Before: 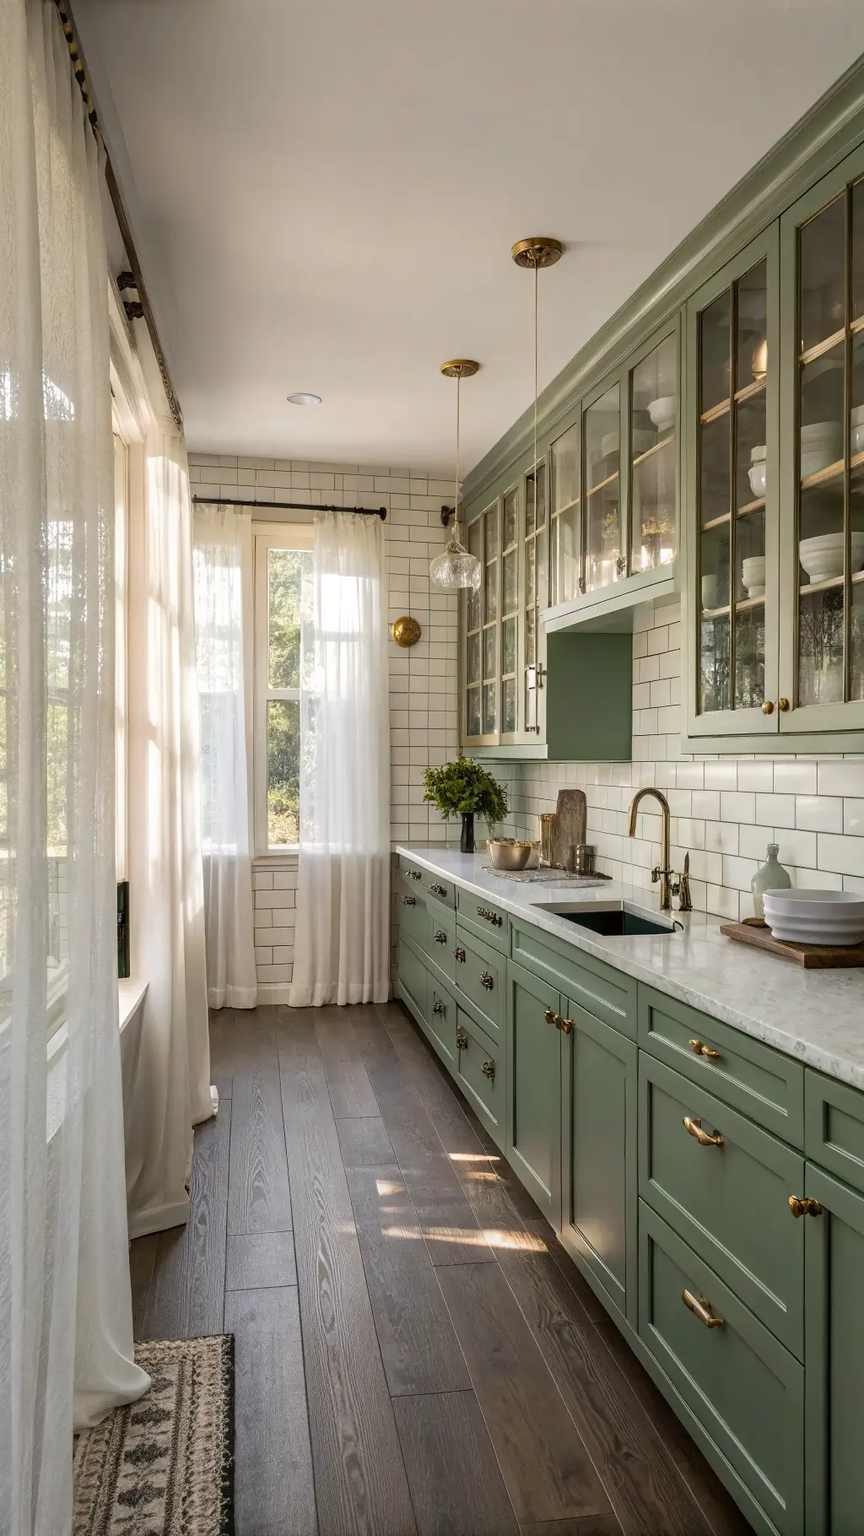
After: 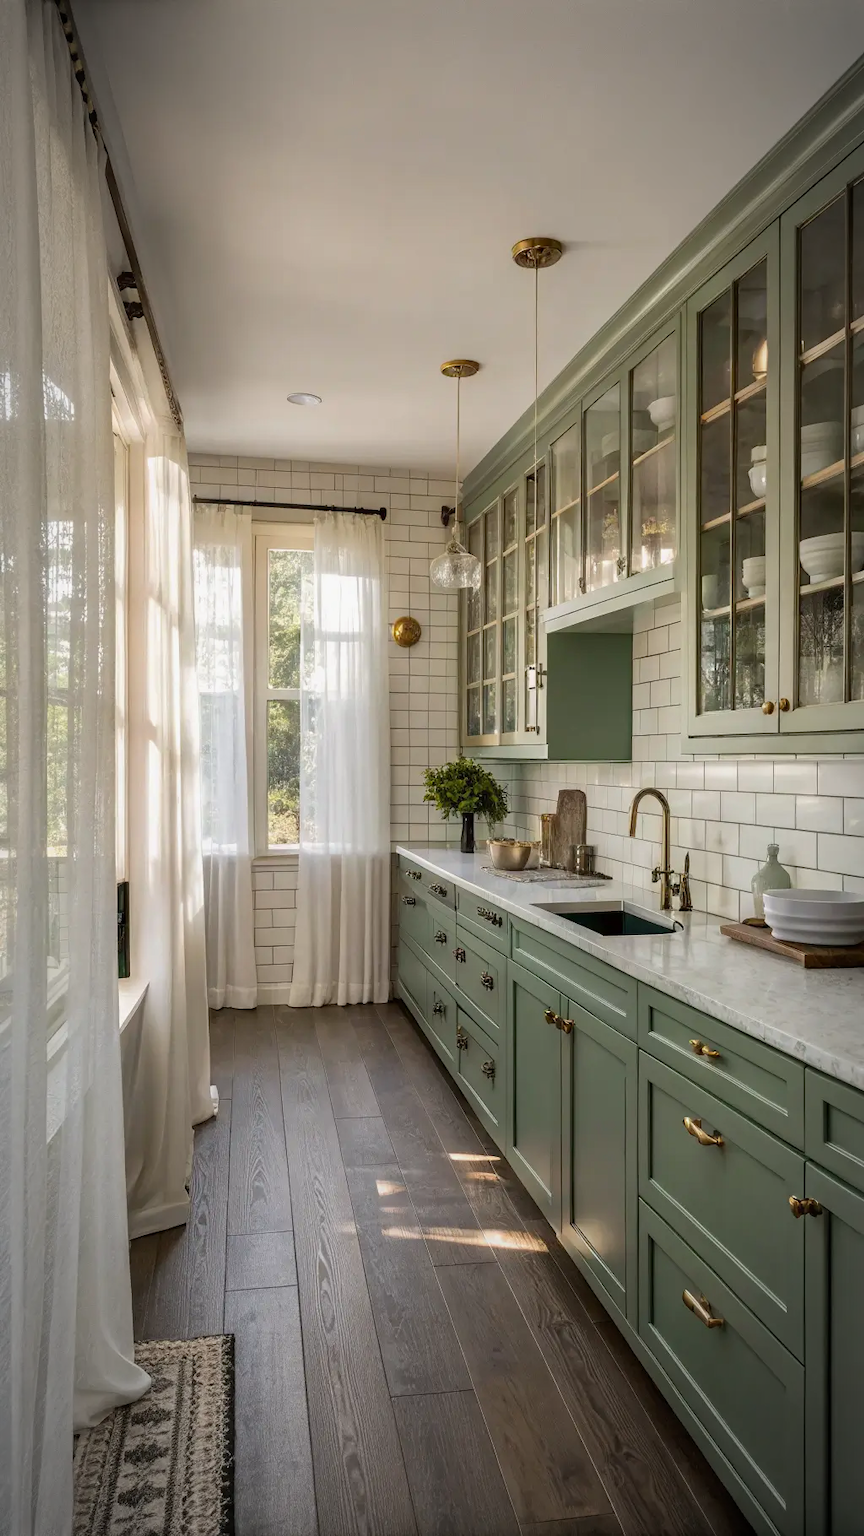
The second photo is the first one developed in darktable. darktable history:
vignetting: fall-off start 87%, automatic ratio true
shadows and highlights: shadows -20, white point adjustment -2, highlights -35
